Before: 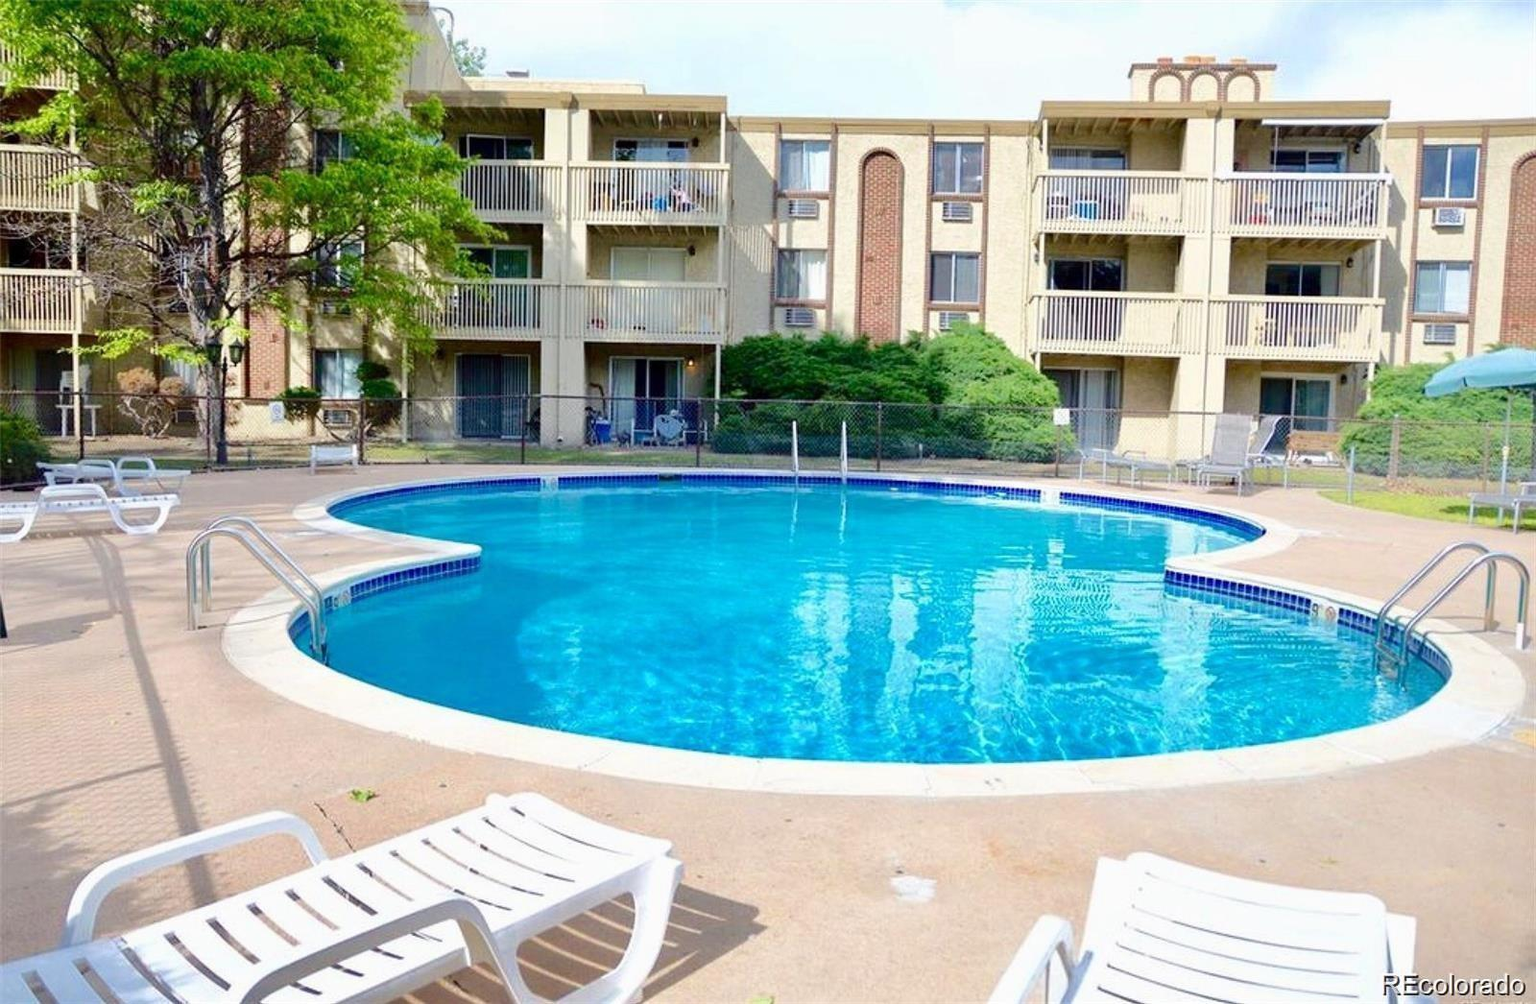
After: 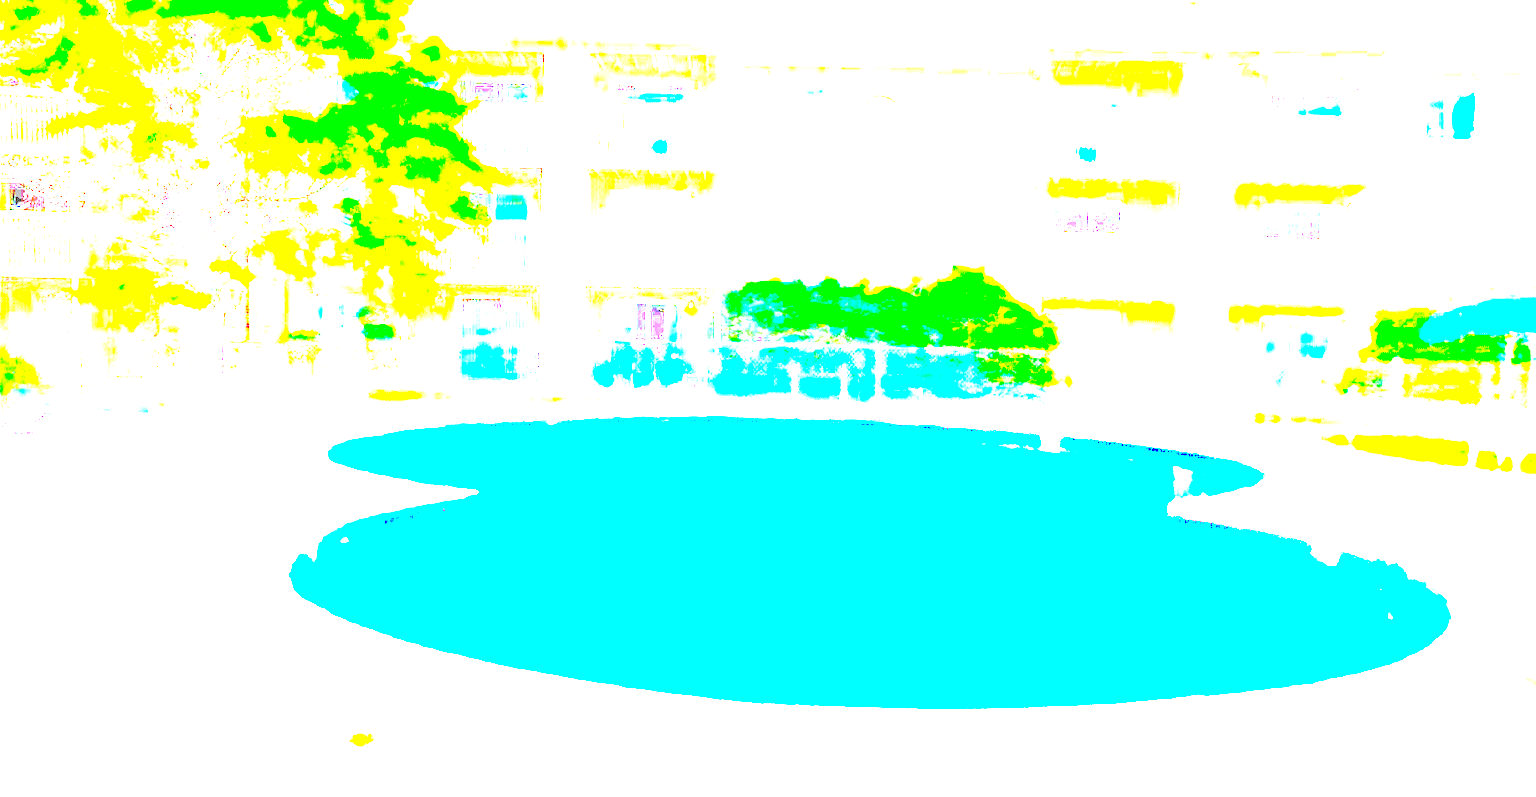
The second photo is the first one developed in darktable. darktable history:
crop and rotate: top 5.653%, bottom 14.815%
local contrast: on, module defaults
contrast brightness saturation: contrast 0.197, brightness 0.16, saturation 0.218
exposure: exposure 7.96 EV, compensate highlight preservation false
